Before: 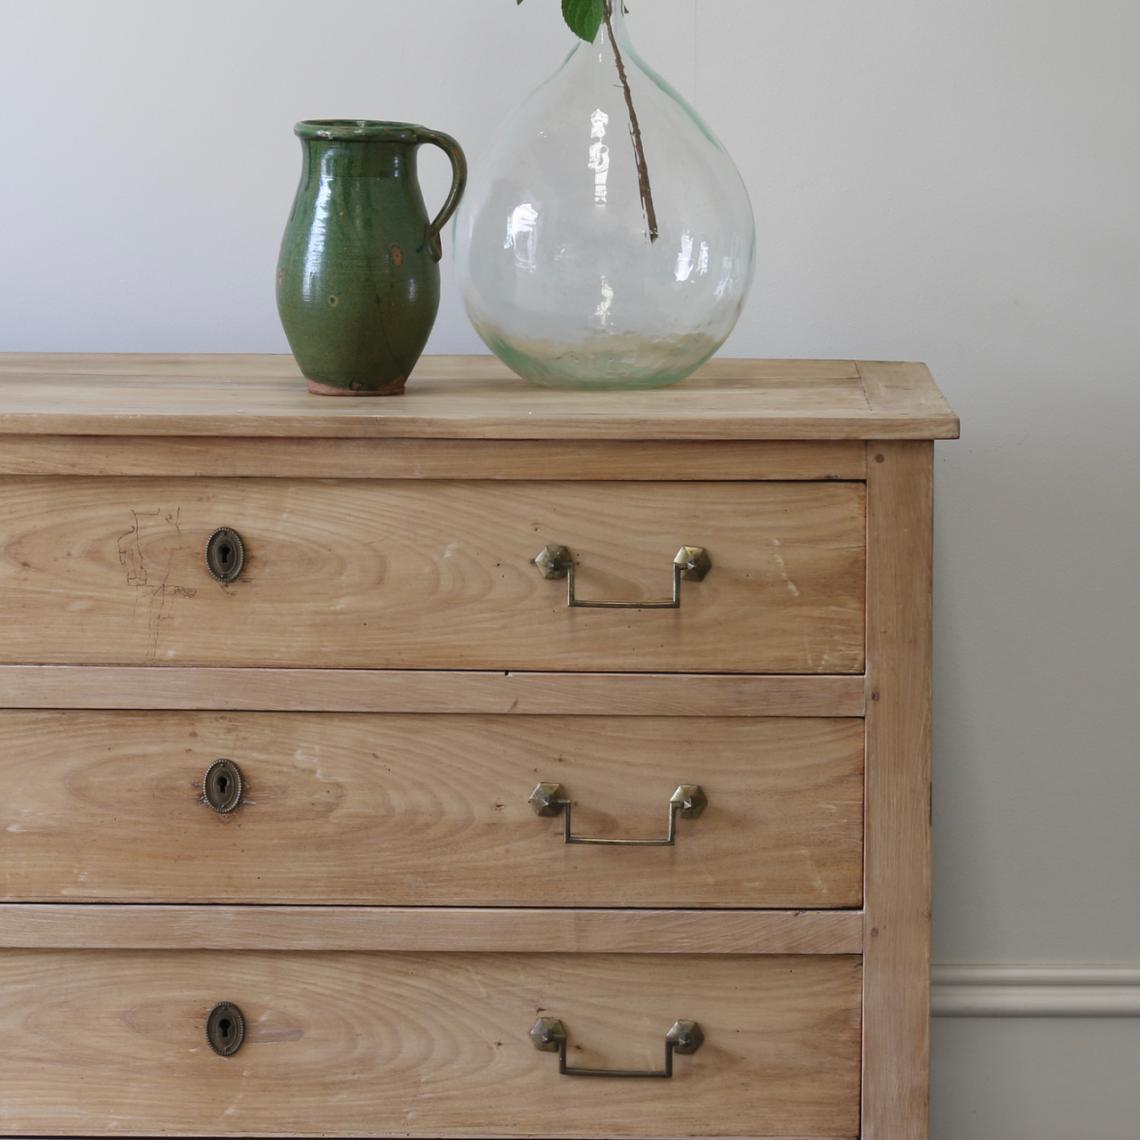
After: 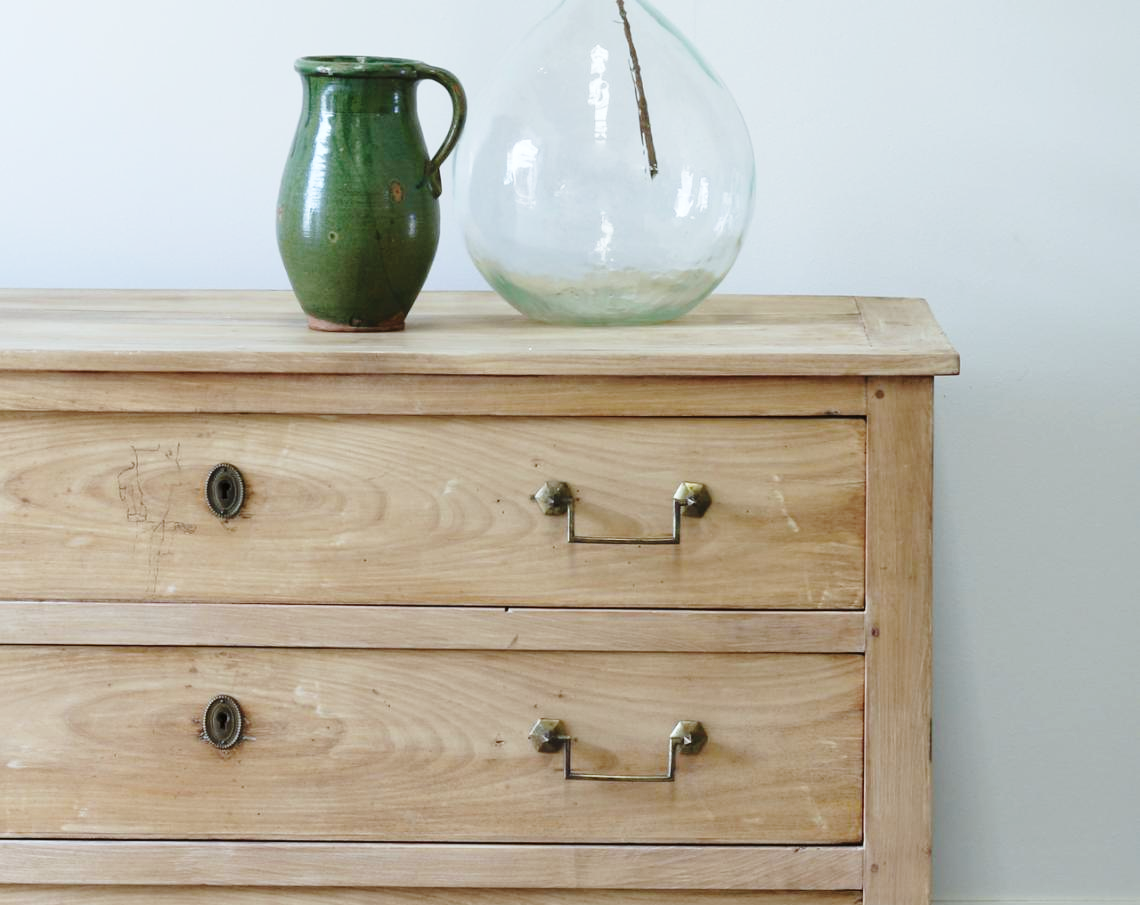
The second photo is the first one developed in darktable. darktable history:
white balance: red 0.925, blue 1.046
crop and rotate: top 5.667%, bottom 14.937%
base curve: curves: ch0 [(0, 0) (0.028, 0.03) (0.121, 0.232) (0.46, 0.748) (0.859, 0.968) (1, 1)], preserve colors none
